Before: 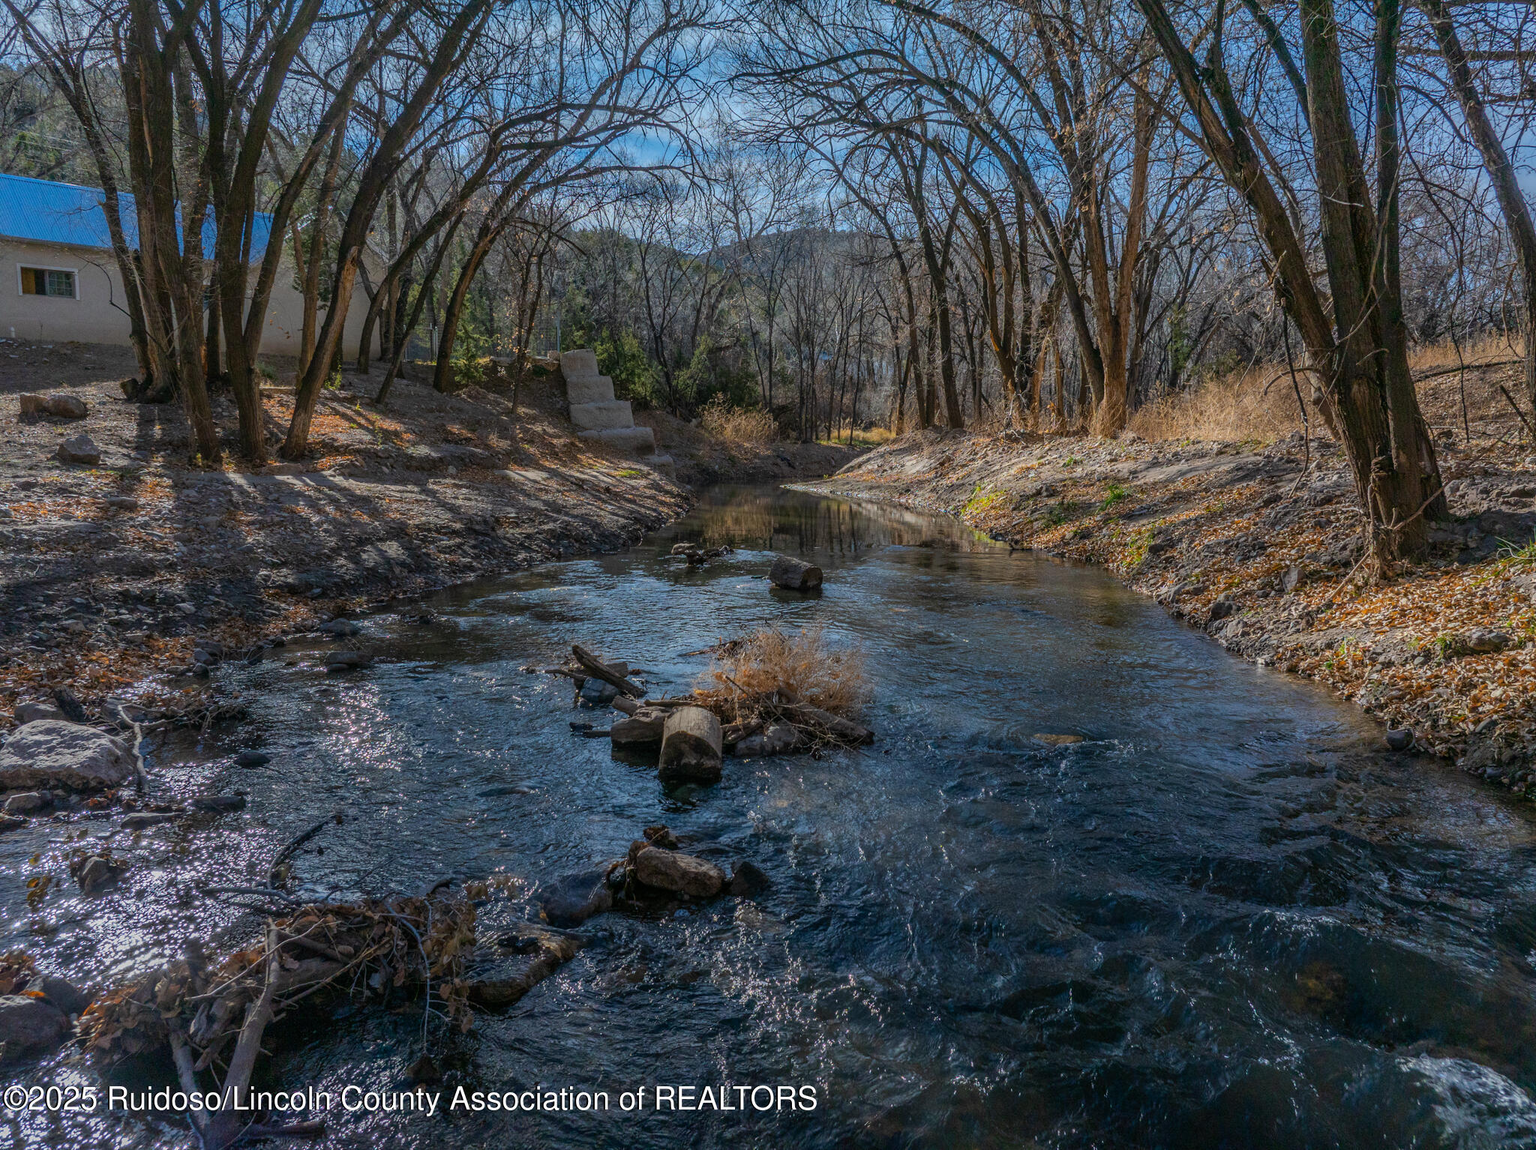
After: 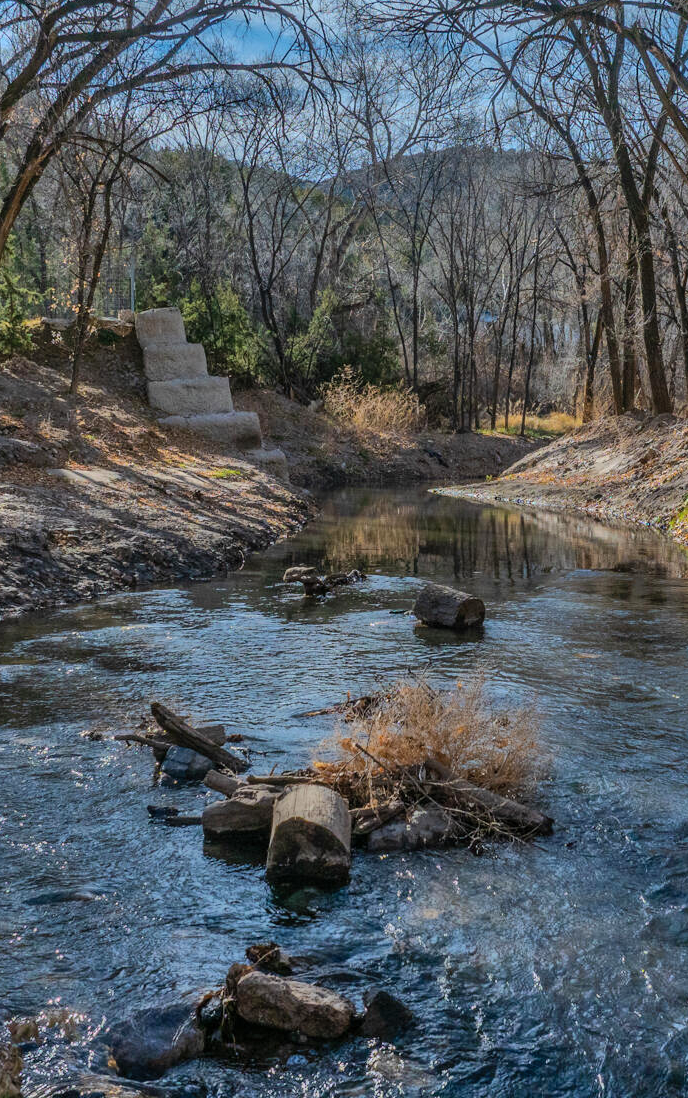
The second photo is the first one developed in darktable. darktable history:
crop and rotate: left 29.908%, top 10.362%, right 36.497%, bottom 18.022%
shadows and highlights: shadows 60.75, highlights -60.4, soften with gaussian
